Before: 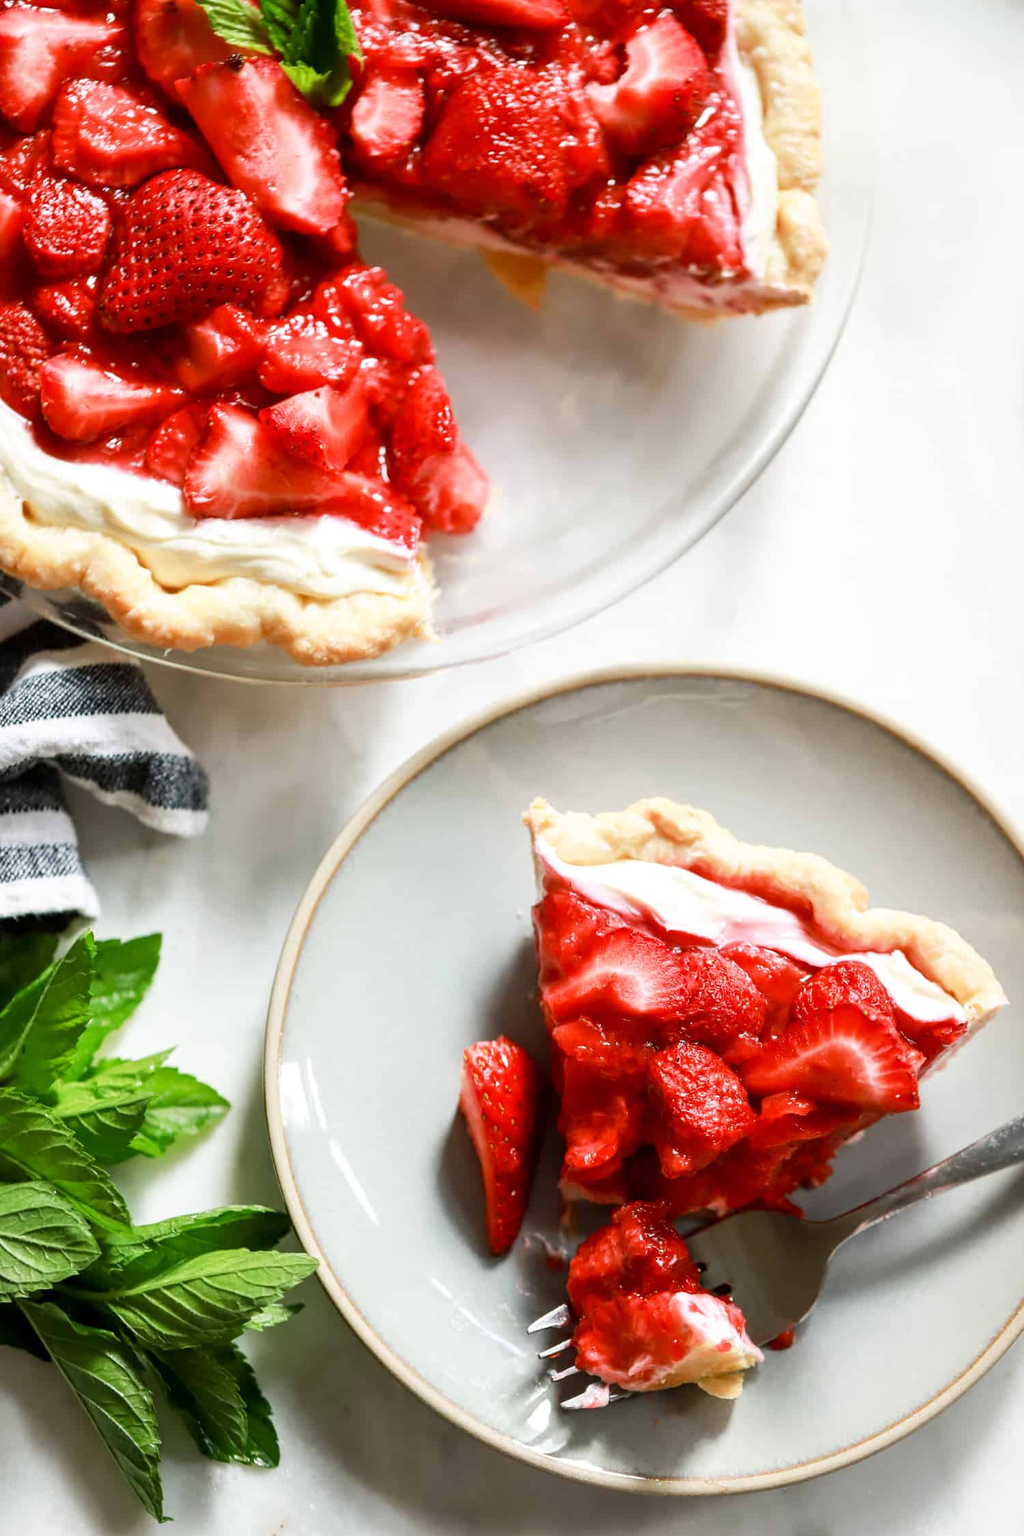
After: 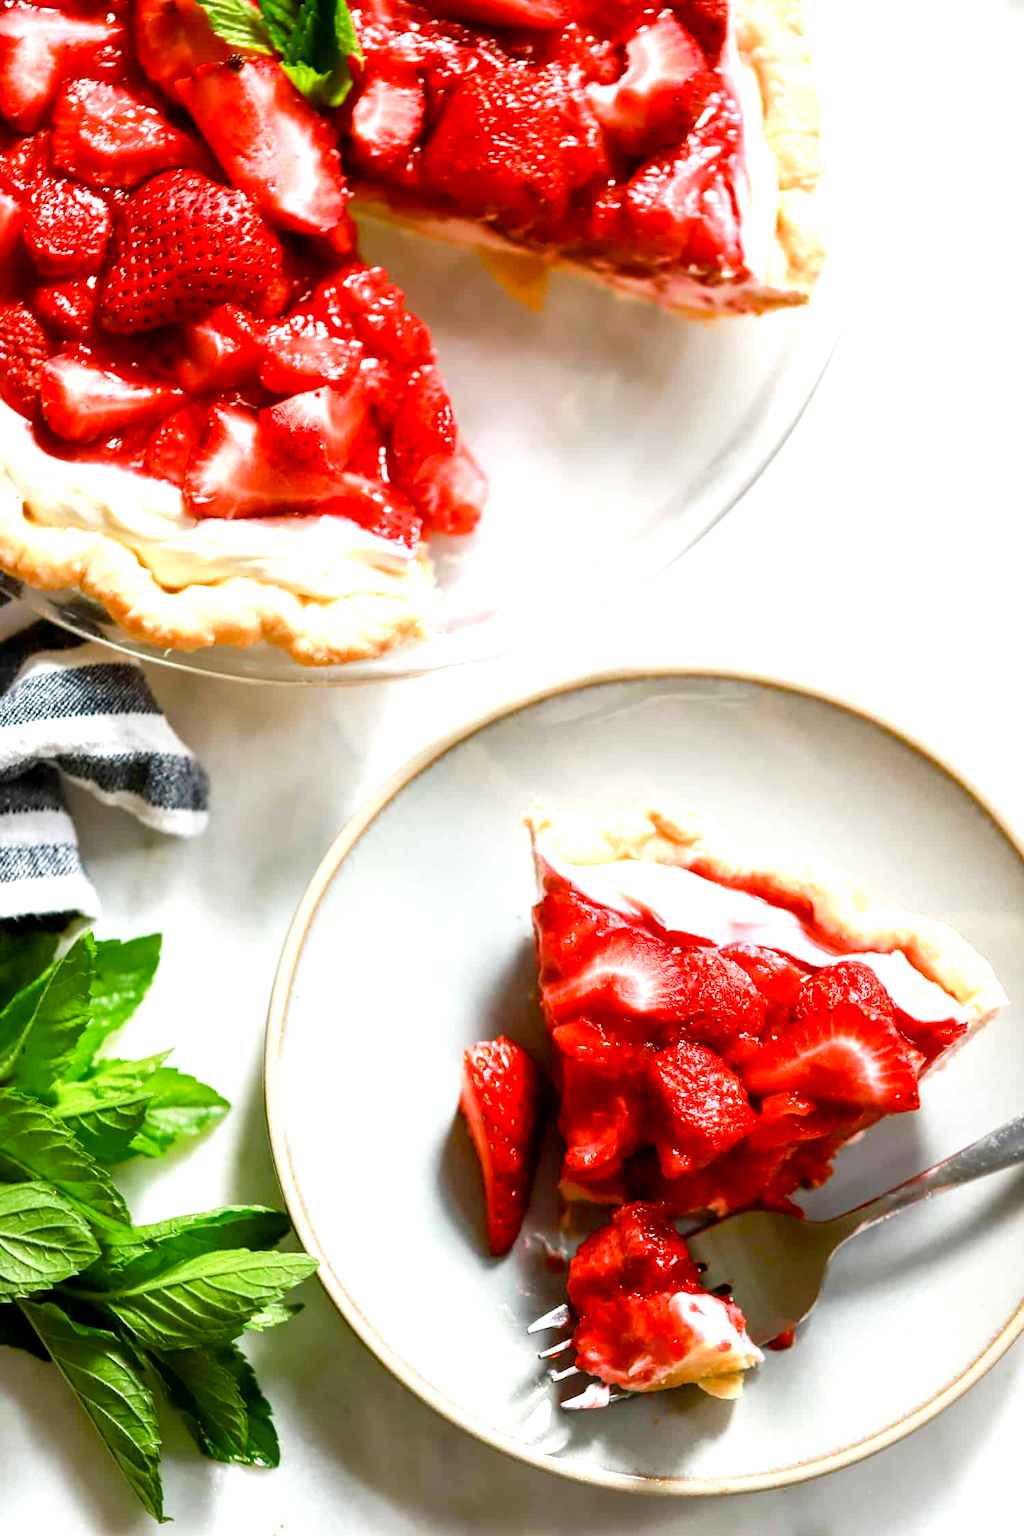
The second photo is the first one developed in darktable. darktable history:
exposure: black level correction 0.001, exposure 0.5 EV, compensate exposure bias true, compensate highlight preservation false
color balance rgb: perceptual saturation grading › global saturation 35%, perceptual saturation grading › highlights -30%, perceptual saturation grading › shadows 35%, perceptual brilliance grading › global brilliance 3%, perceptual brilliance grading › highlights -3%, perceptual brilliance grading › shadows 3%
